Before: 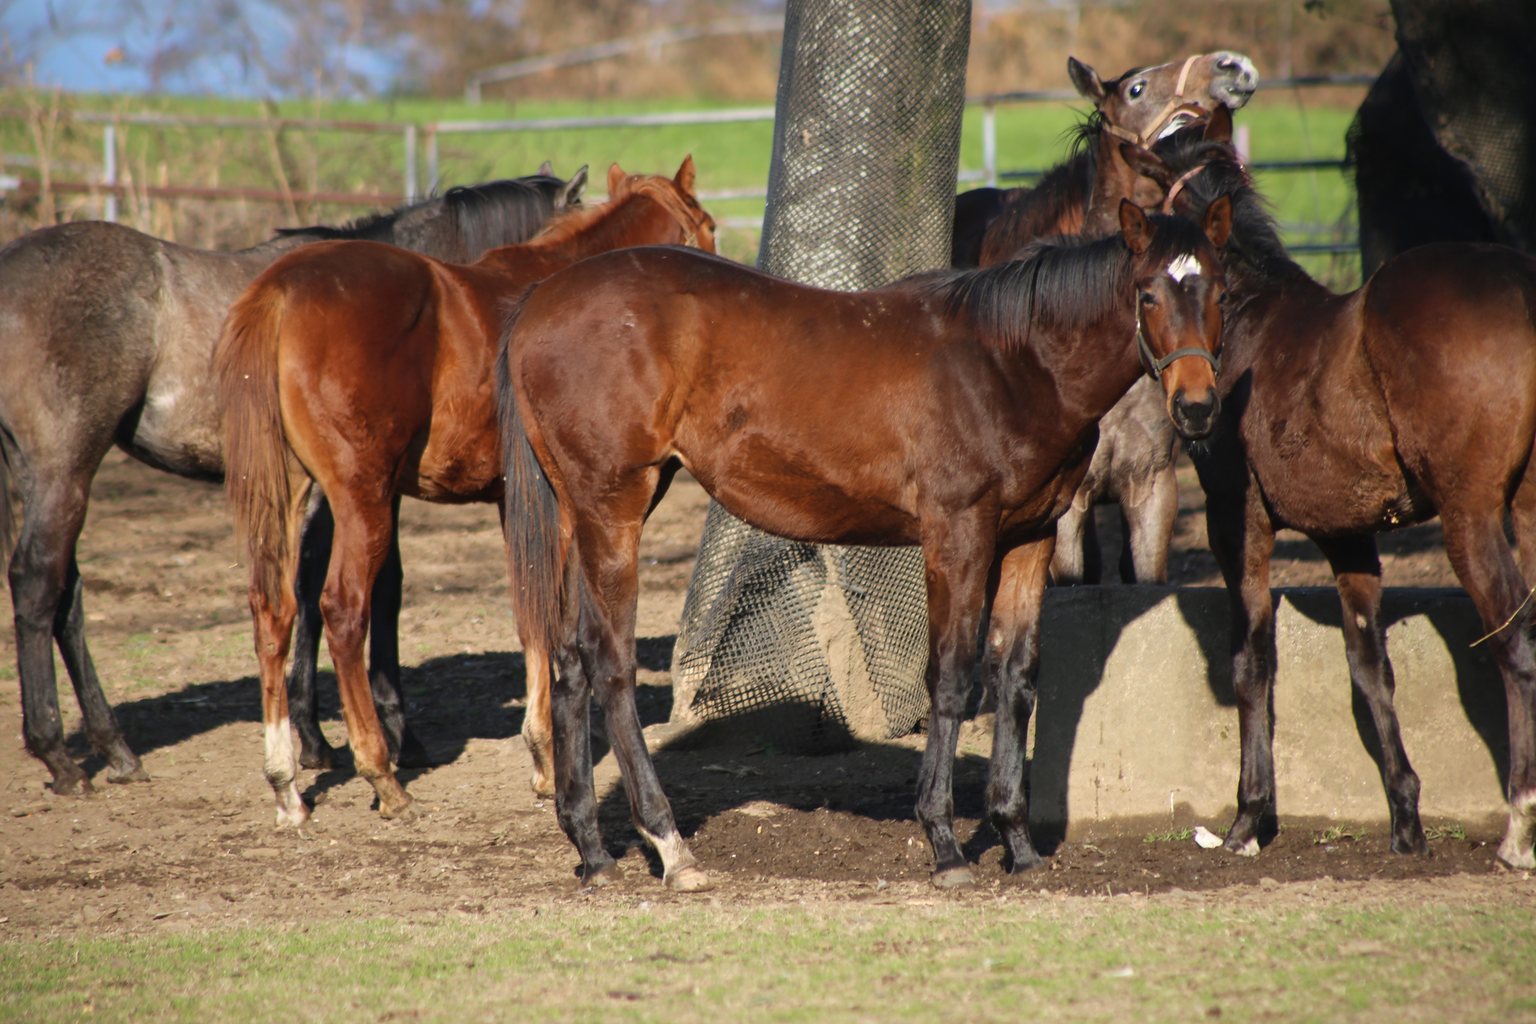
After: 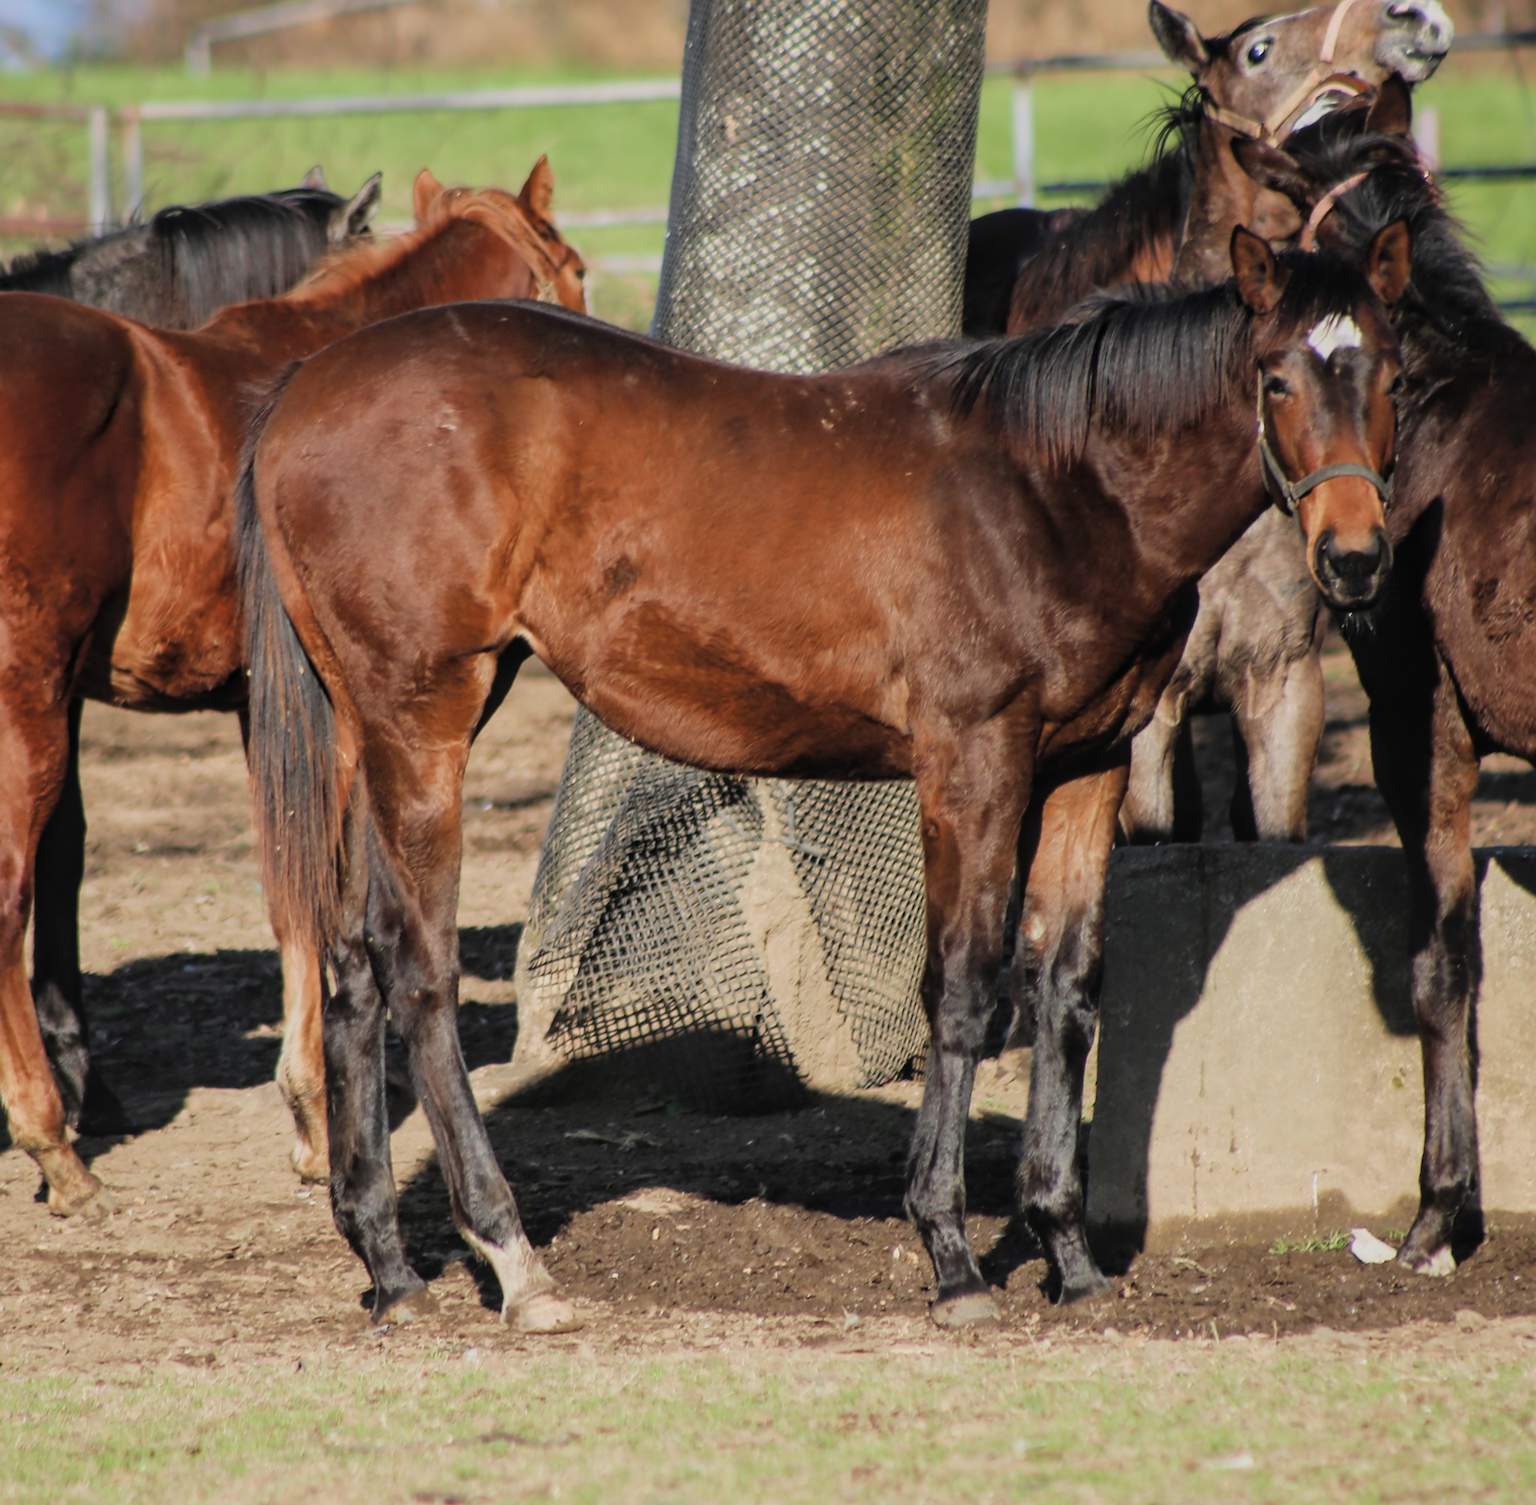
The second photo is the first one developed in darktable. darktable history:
exposure: exposure 0.288 EV, compensate exposure bias true, compensate highlight preservation false
filmic rgb: black relative exposure -7.65 EV, white relative exposure 4.56 EV, threshold 5.97 EV, hardness 3.61, contrast 1.056, color science v4 (2020), iterations of high-quality reconstruction 0, enable highlight reconstruction true
sharpen: amount 0.206
local contrast: detail 110%
crop and rotate: left 22.747%, top 5.642%, right 14.648%, bottom 2.292%
